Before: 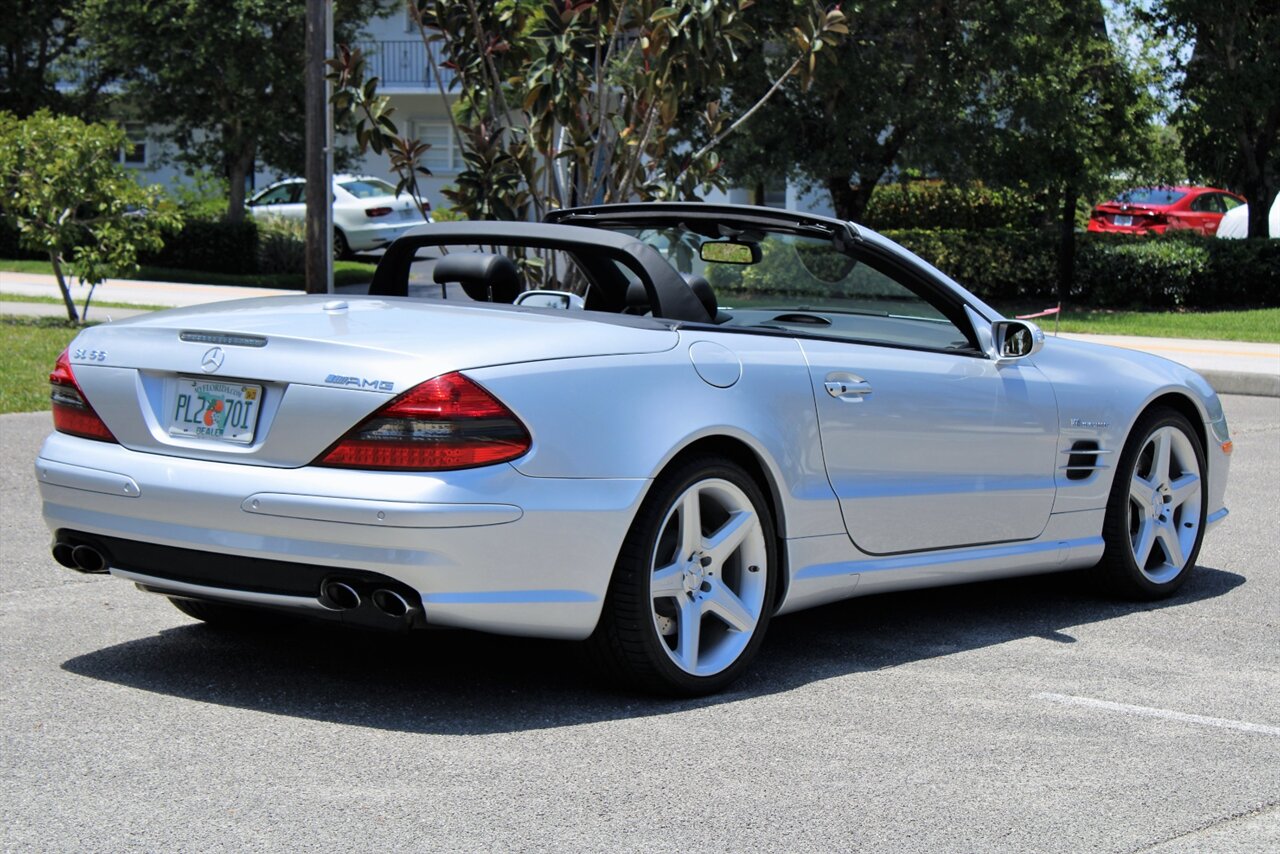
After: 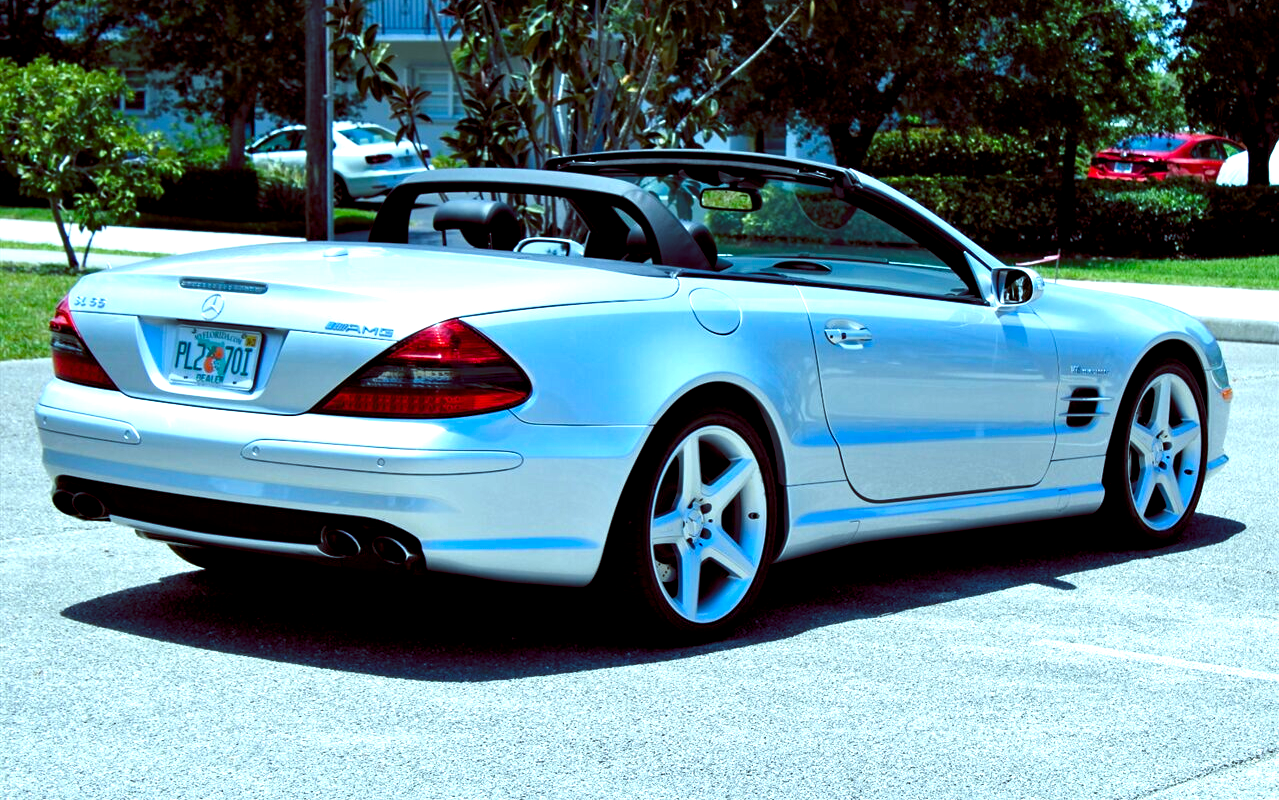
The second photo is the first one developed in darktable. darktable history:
color balance rgb: shadows lift › luminance -7.7%, shadows lift › chroma 2.13%, shadows lift › hue 200.79°, power › luminance -7.77%, power › chroma 2.27%, power › hue 220.69°, highlights gain › luminance 15.15%, highlights gain › chroma 4%, highlights gain › hue 209.35°, global offset › luminance -0.21%, global offset › chroma 0.27%, perceptual saturation grading › global saturation 24.42%, perceptual saturation grading › highlights -24.42%, perceptual saturation grading › mid-tones 24.42%, perceptual saturation grading › shadows 40%, perceptual brilliance grading › global brilliance -5%, perceptual brilliance grading › highlights 24.42%, perceptual brilliance grading › mid-tones 7%, perceptual brilliance grading › shadows -5%
crop and rotate: top 6.25%
